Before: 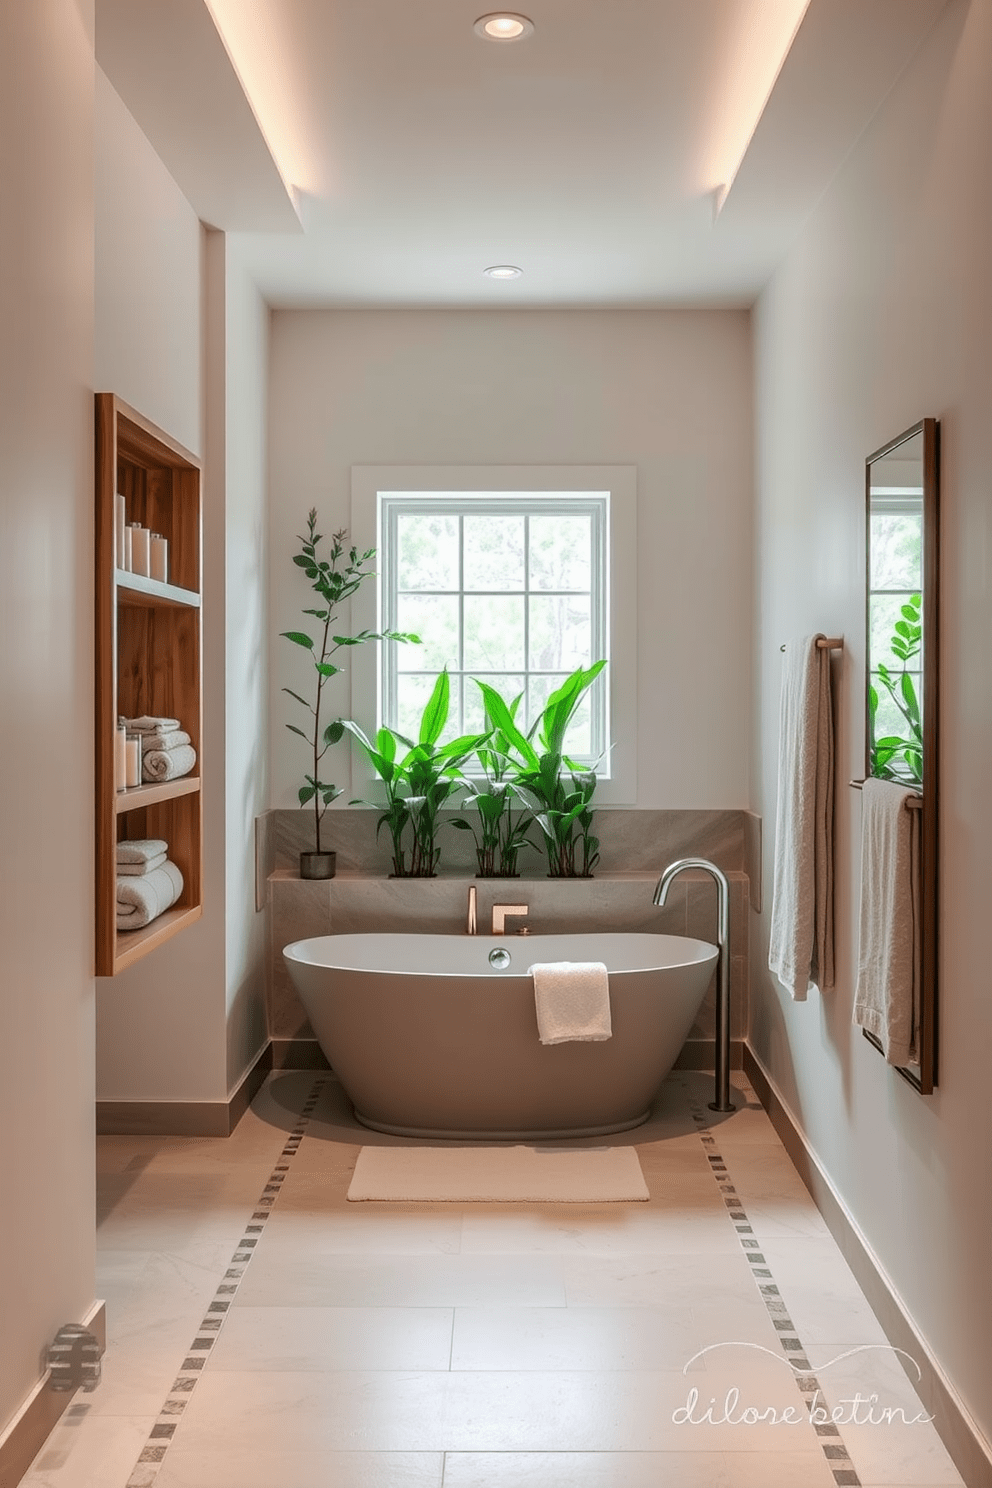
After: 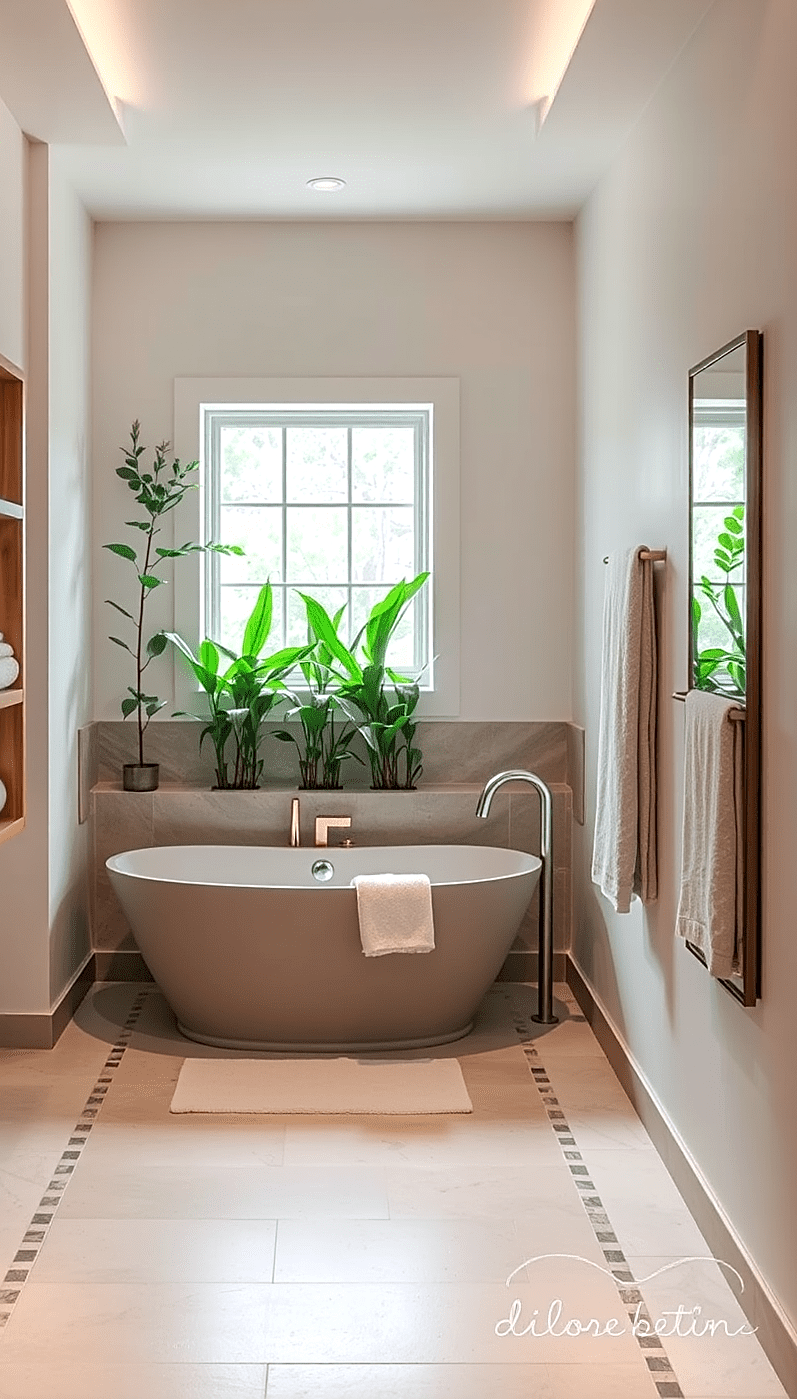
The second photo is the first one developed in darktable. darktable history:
crop and rotate: left 17.893%, top 5.951%, right 1.684%
sharpen: on, module defaults
local contrast: mode bilateral grid, contrast 100, coarseness 100, detail 92%, midtone range 0.2
exposure: exposure 0.203 EV, compensate exposure bias true, compensate highlight preservation false
